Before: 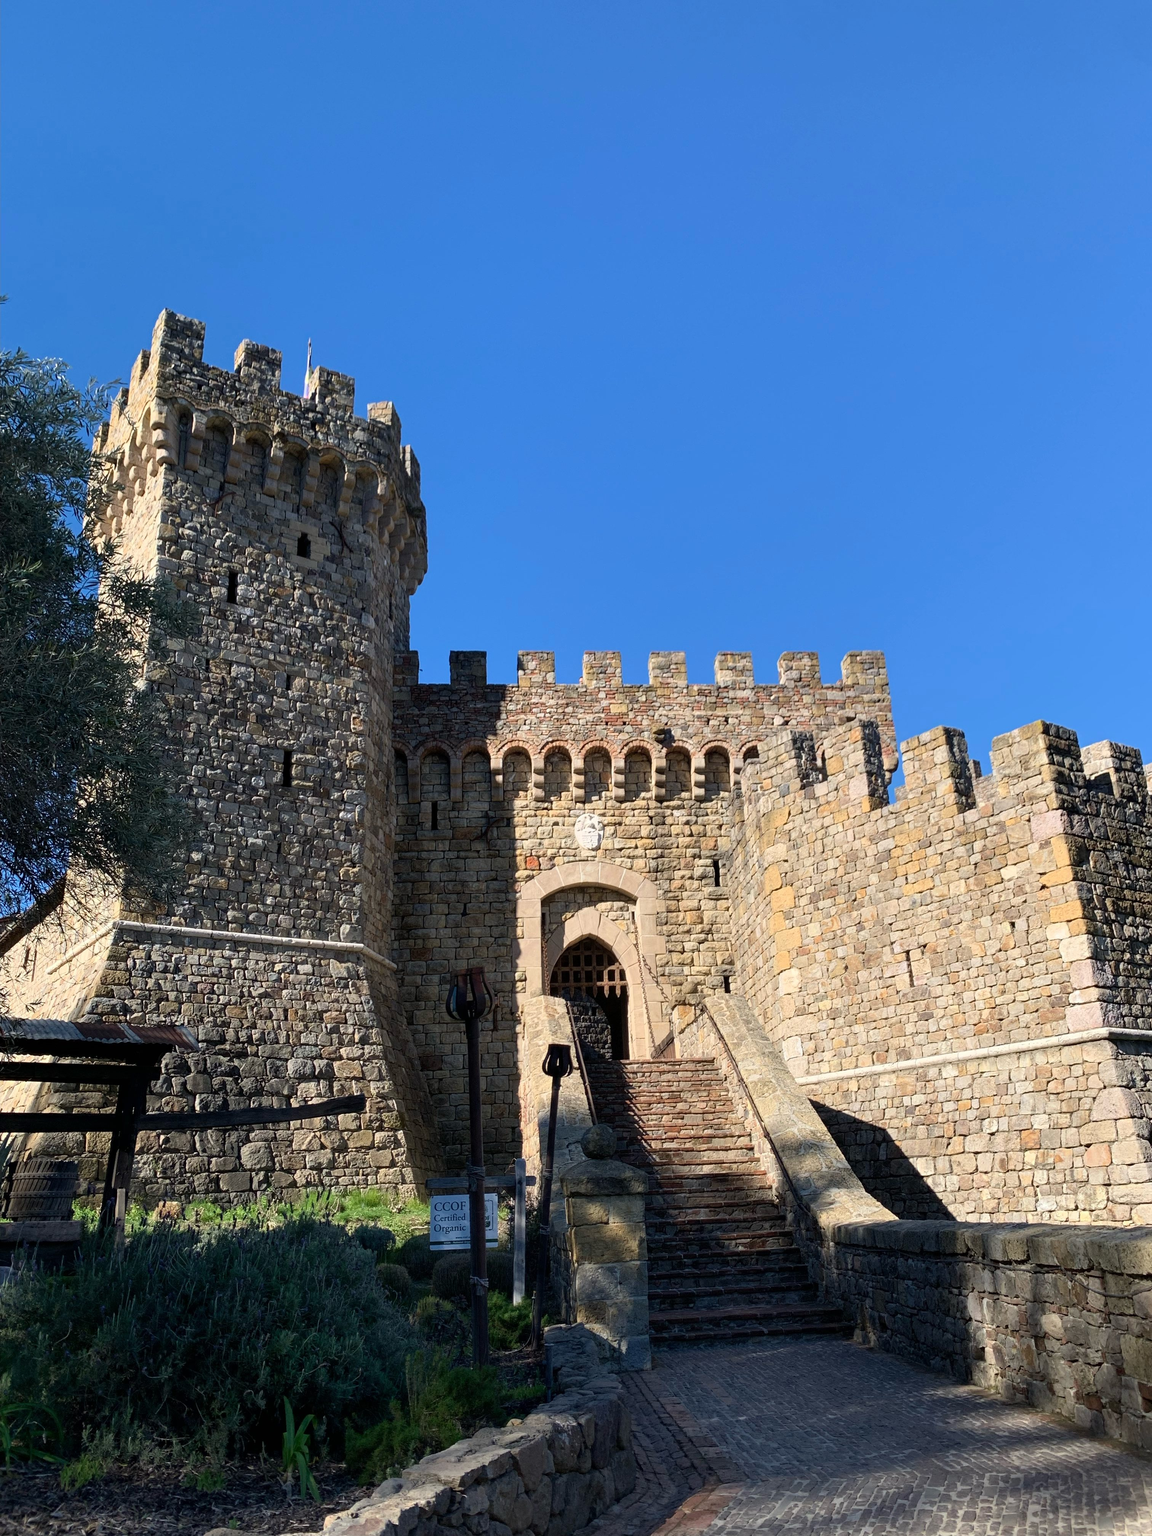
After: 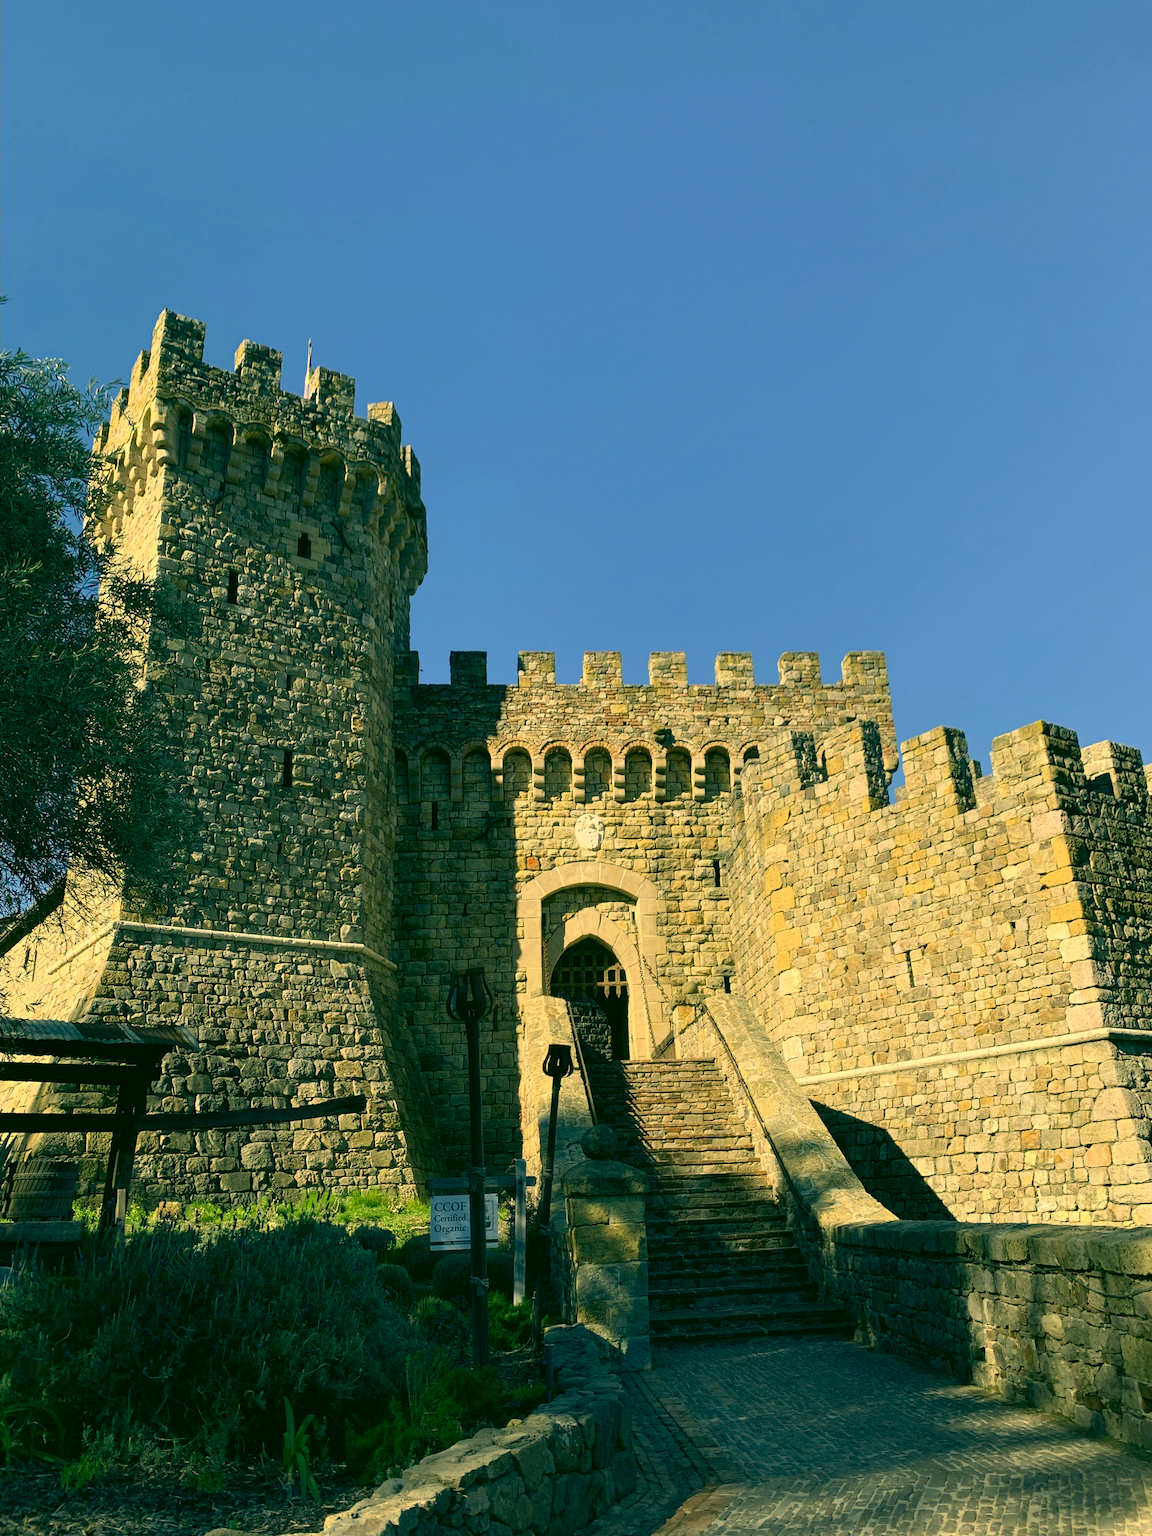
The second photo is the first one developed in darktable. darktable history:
color correction: highlights a* 5.66, highlights b* 32.93, shadows a* -25.96, shadows b* 3.9
